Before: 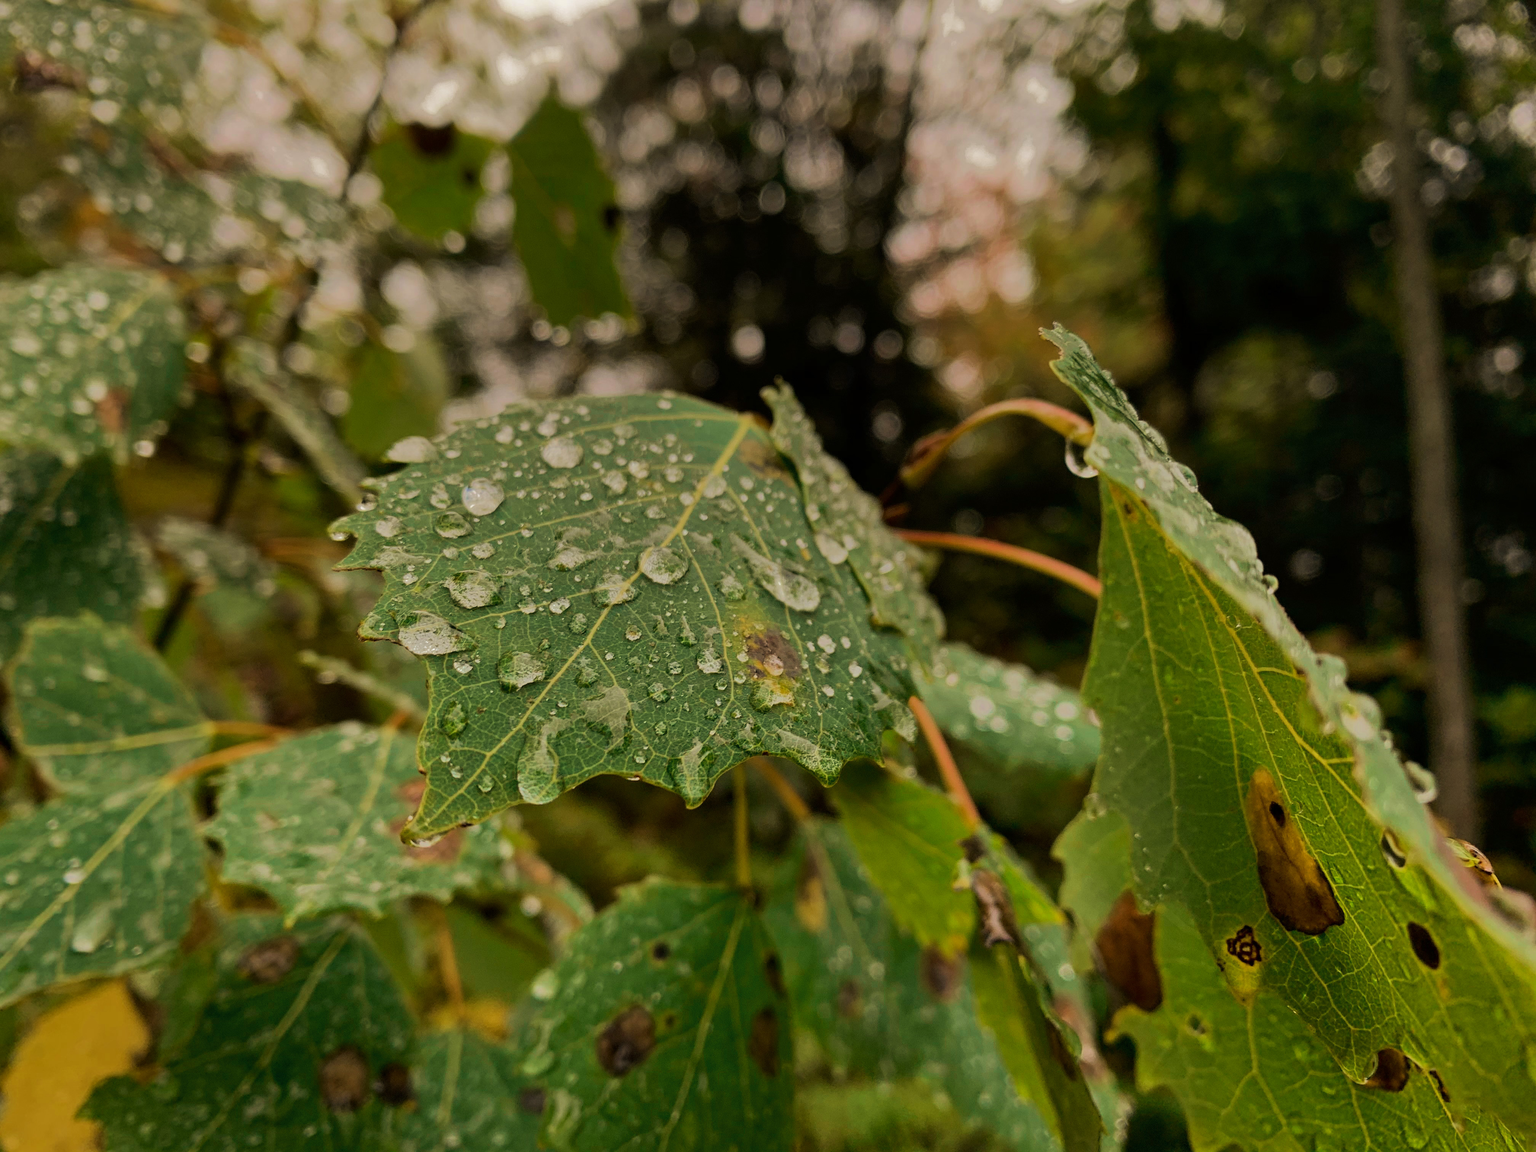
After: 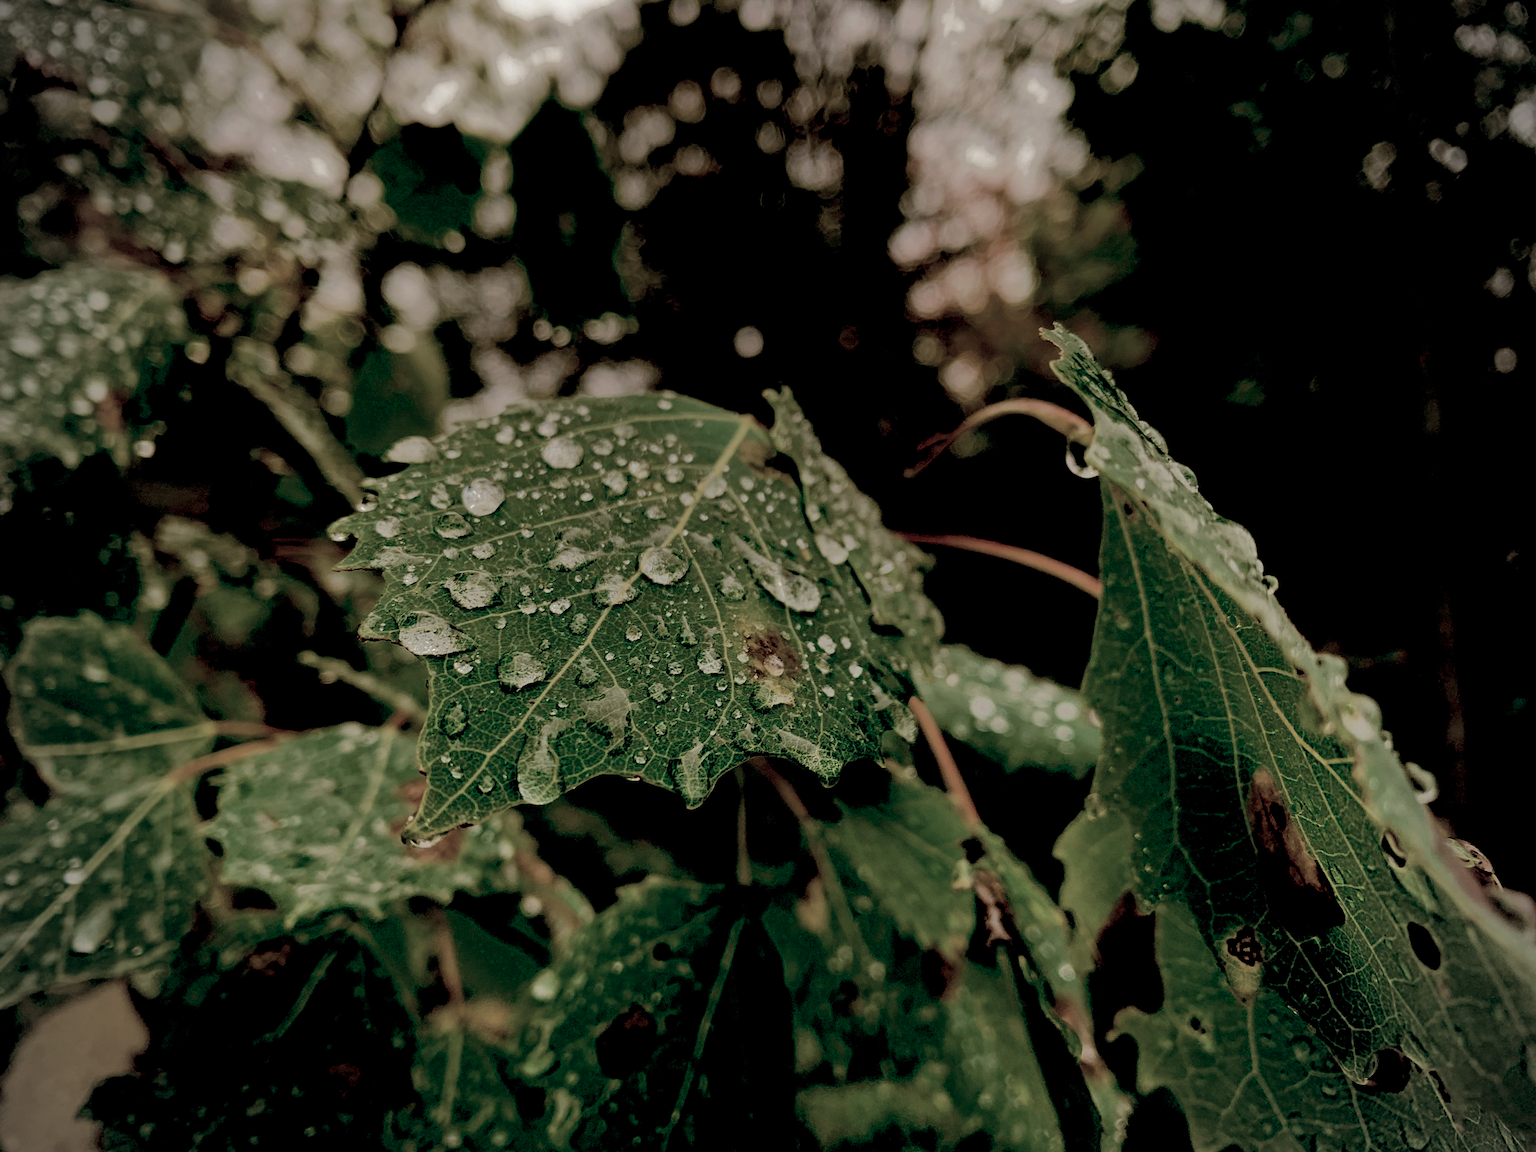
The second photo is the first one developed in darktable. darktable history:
color balance rgb: linear chroma grading › global chroma -16.06%, perceptual saturation grading › global saturation -32.85%, global vibrance -23.56%
color equalizer: brightness › red 0.89, brightness › orange 0.902, brightness › yellow 0.89, brightness › green 0.902, brightness › magenta 0.925
exposure: black level correction 0.056, compensate highlight preservation false
vignetting: on, module defaults
